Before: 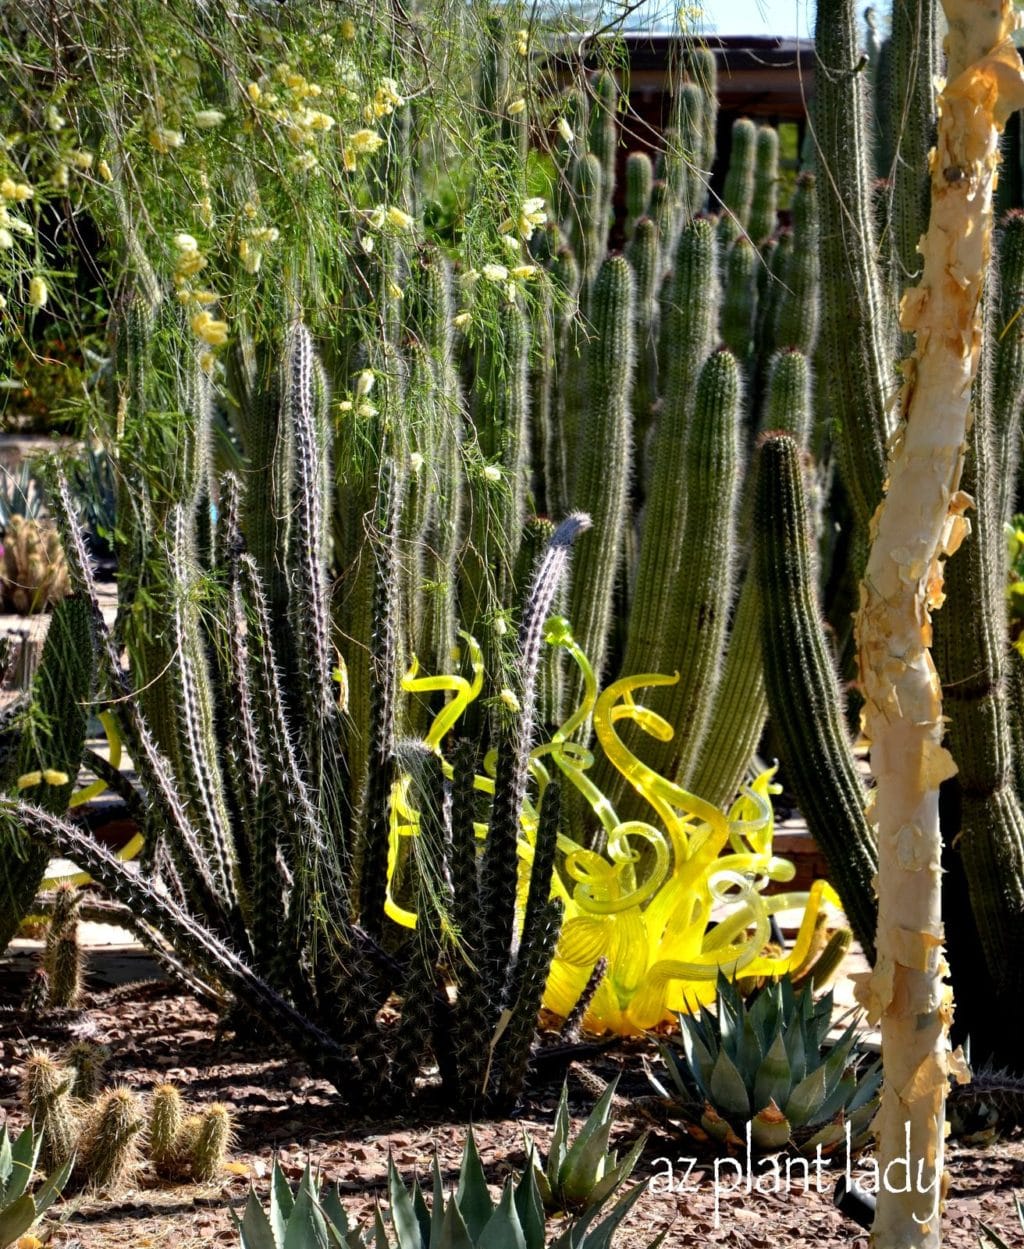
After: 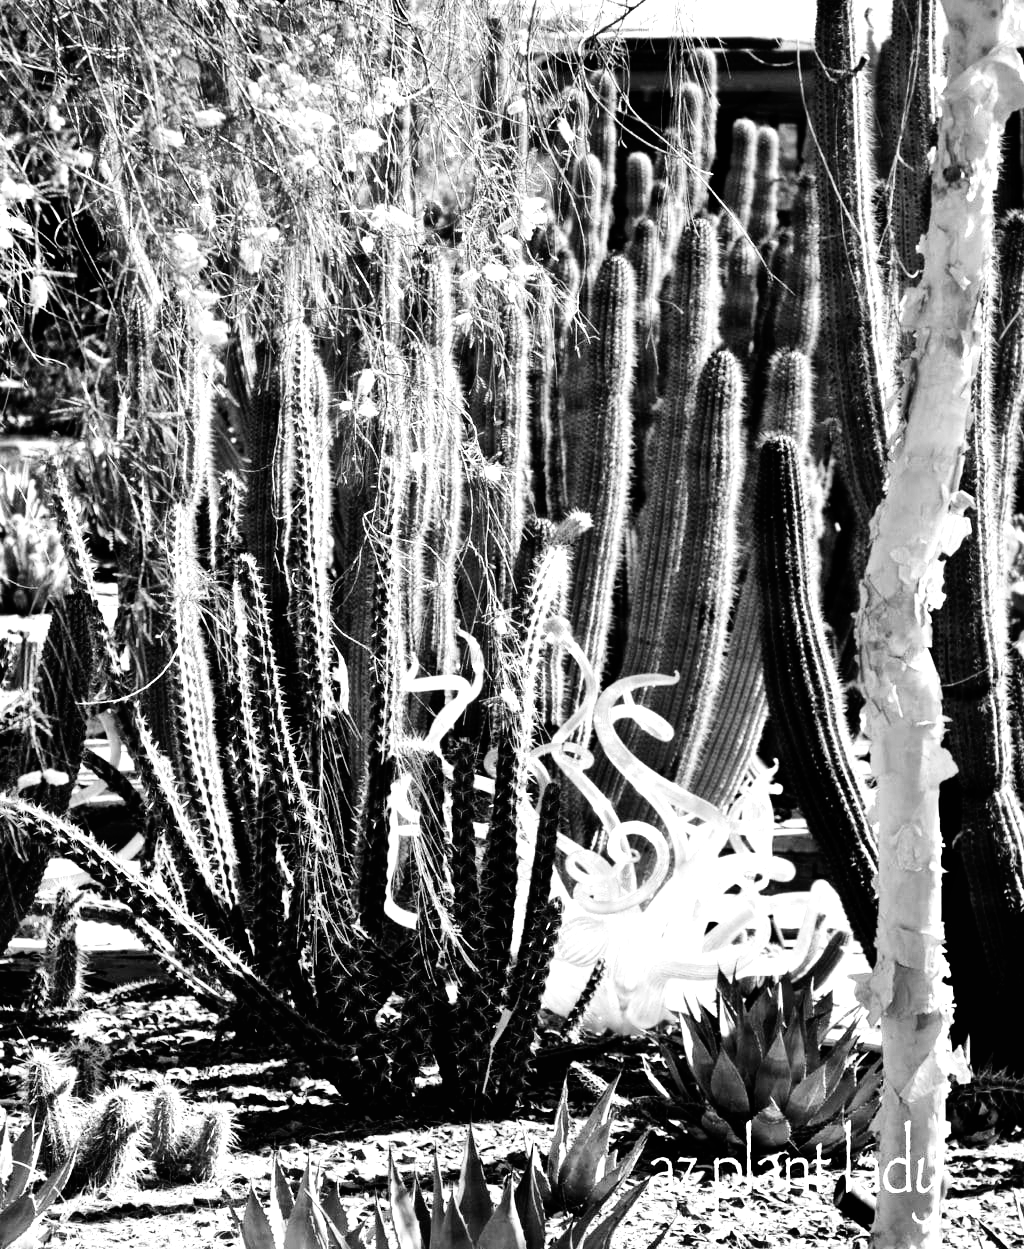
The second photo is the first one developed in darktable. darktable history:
base curve: curves: ch0 [(0, 0) (0.007, 0.004) (0.027, 0.03) (0.046, 0.07) (0.207, 0.54) (0.442, 0.872) (0.673, 0.972) (1, 1)], preserve colors none
color calibration: output gray [0.267, 0.423, 0.261, 0], illuminant same as pipeline (D50), adaptation none (bypass)
exposure: black level correction 0.002, compensate highlight preservation false
shadows and highlights: radius 110.86, shadows 51.09, white point adjustment 9.16, highlights -4.17, highlights color adjustment 32.2%, soften with gaussian
